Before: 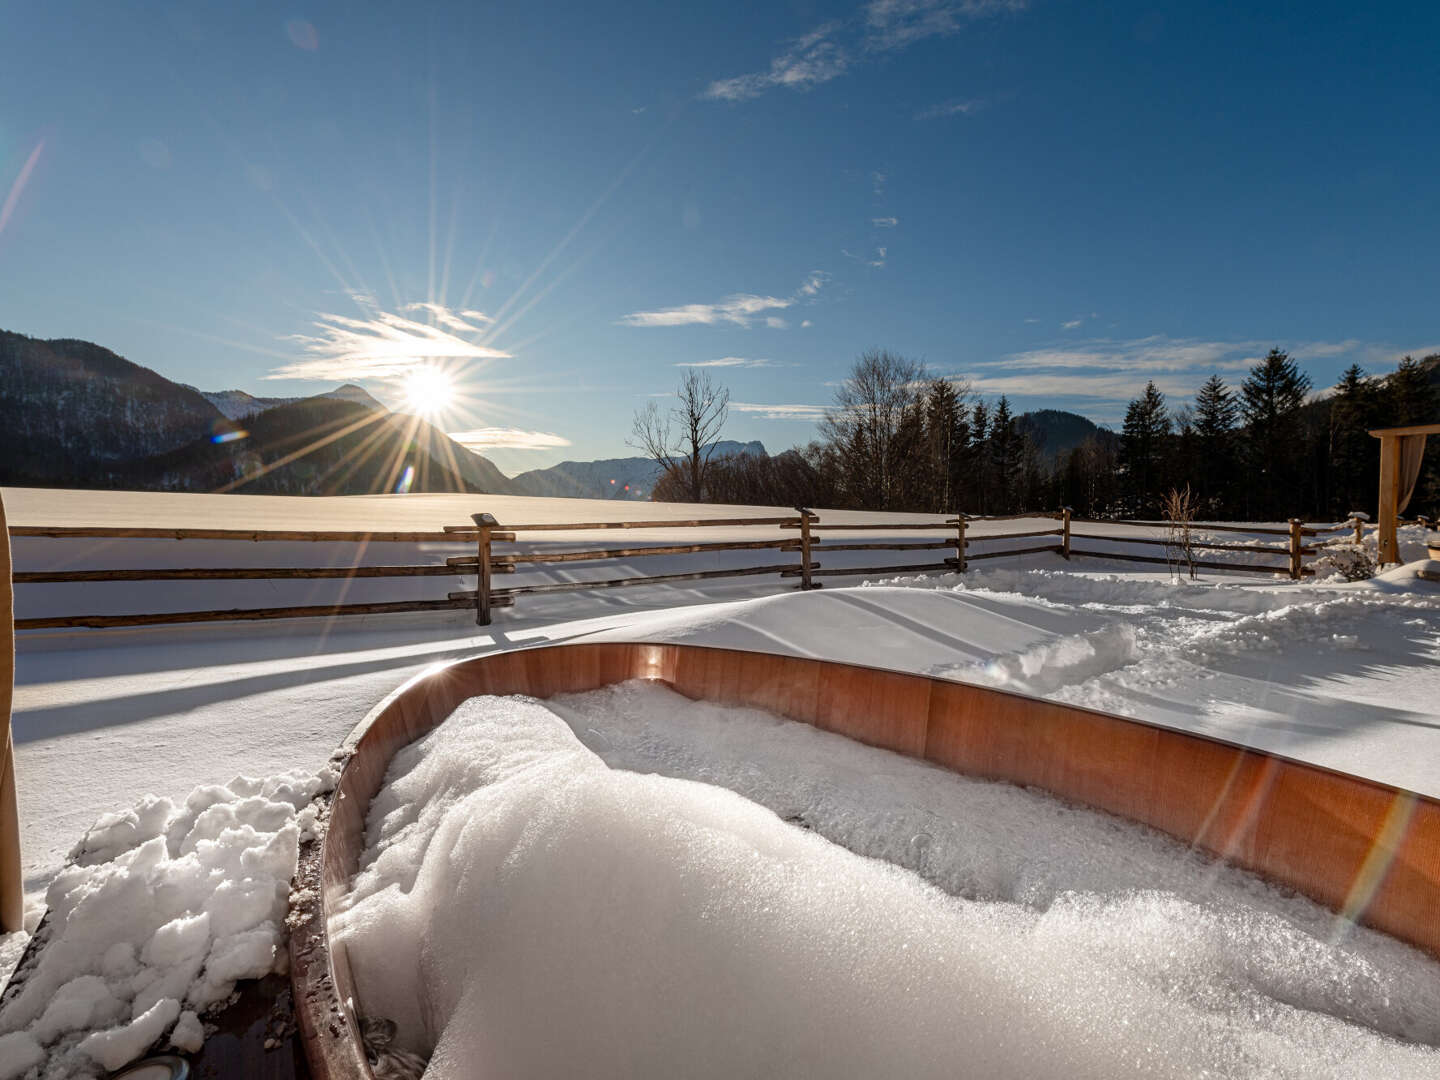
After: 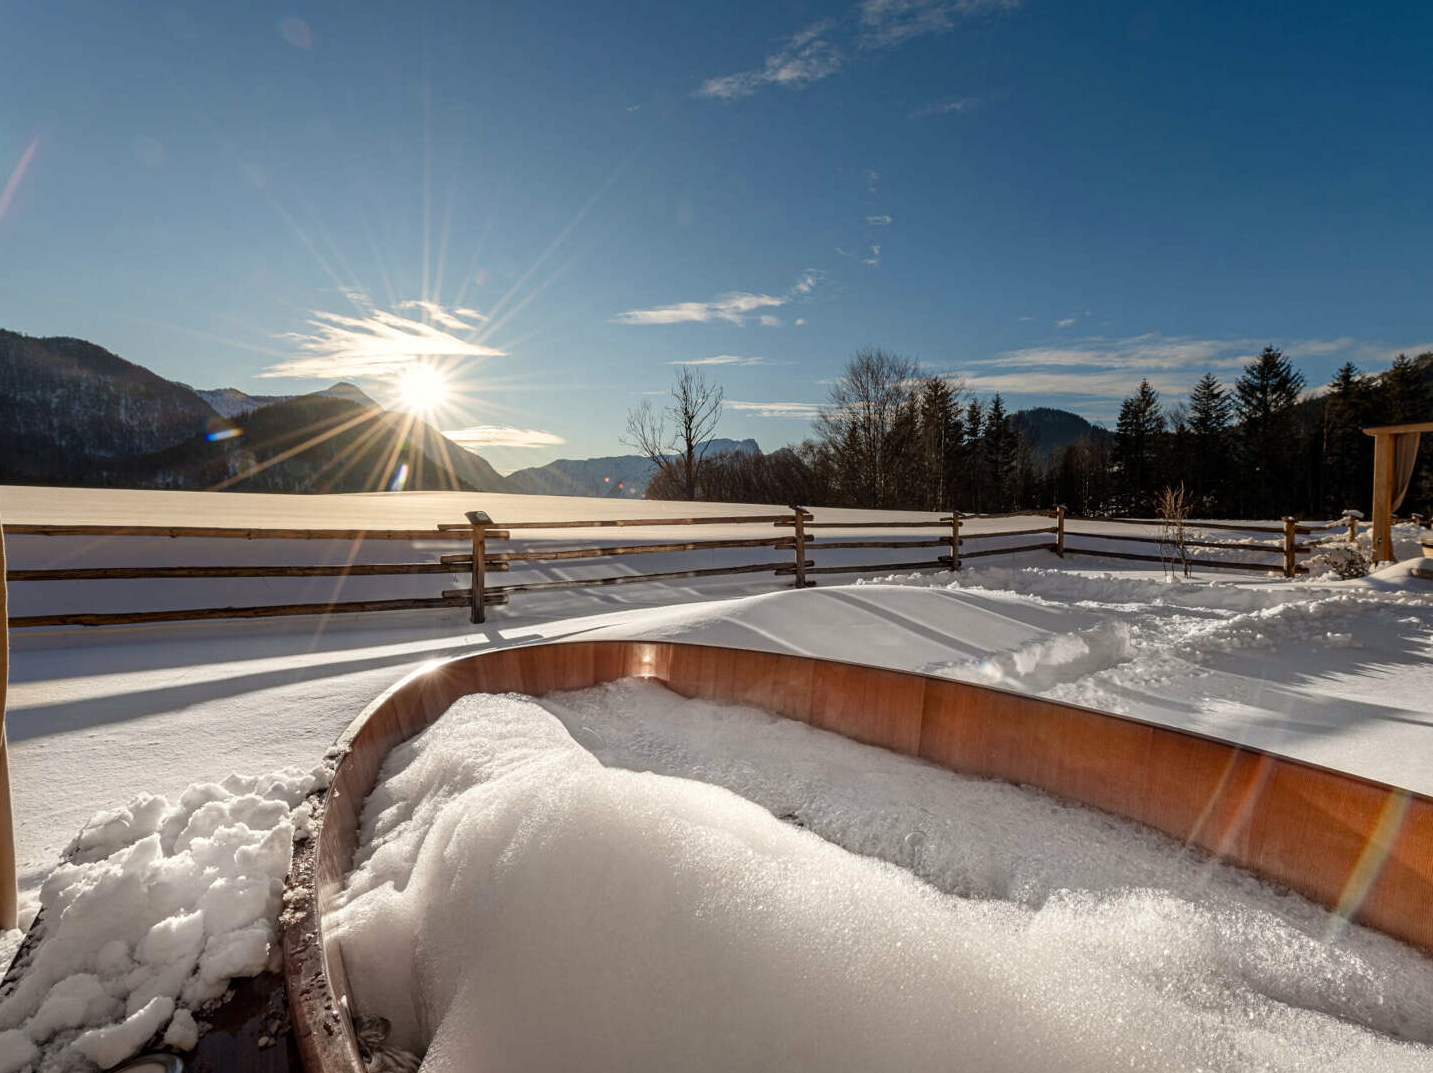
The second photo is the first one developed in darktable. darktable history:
color correction: highlights b* 3.01
crop and rotate: left 0.484%, top 0.217%, bottom 0.39%
